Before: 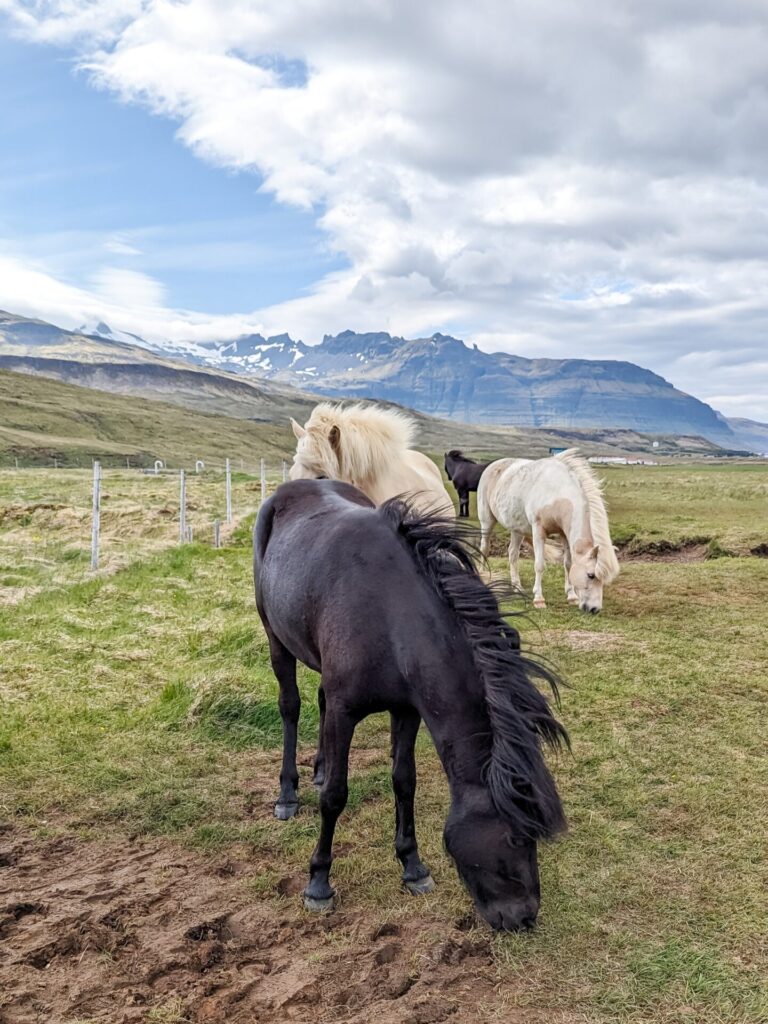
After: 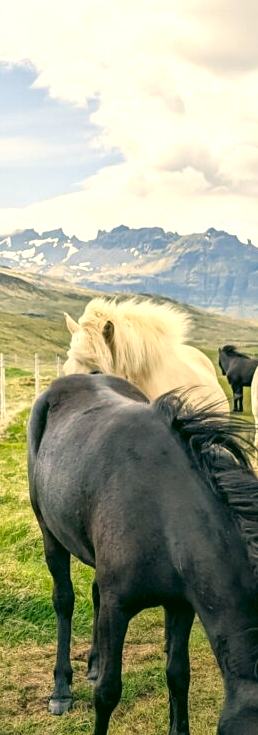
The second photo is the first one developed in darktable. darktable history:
color correction: highlights a* 4.8, highlights b* 24.05, shadows a* -16, shadows b* 4.05
exposure: black level correction 0, exposure 0.5 EV, compensate highlight preservation false
crop and rotate: left 29.532%, top 10.308%, right 36.816%, bottom 17.826%
tone curve: curves: ch1 [(0, 0) (0.214, 0.291) (0.372, 0.44) (0.463, 0.476) (0.498, 0.502) (0.521, 0.531) (1, 1)]; ch2 [(0, 0) (0.456, 0.447) (0.5, 0.5) (0.547, 0.557) (0.592, 0.57) (0.631, 0.602) (1, 1)]
